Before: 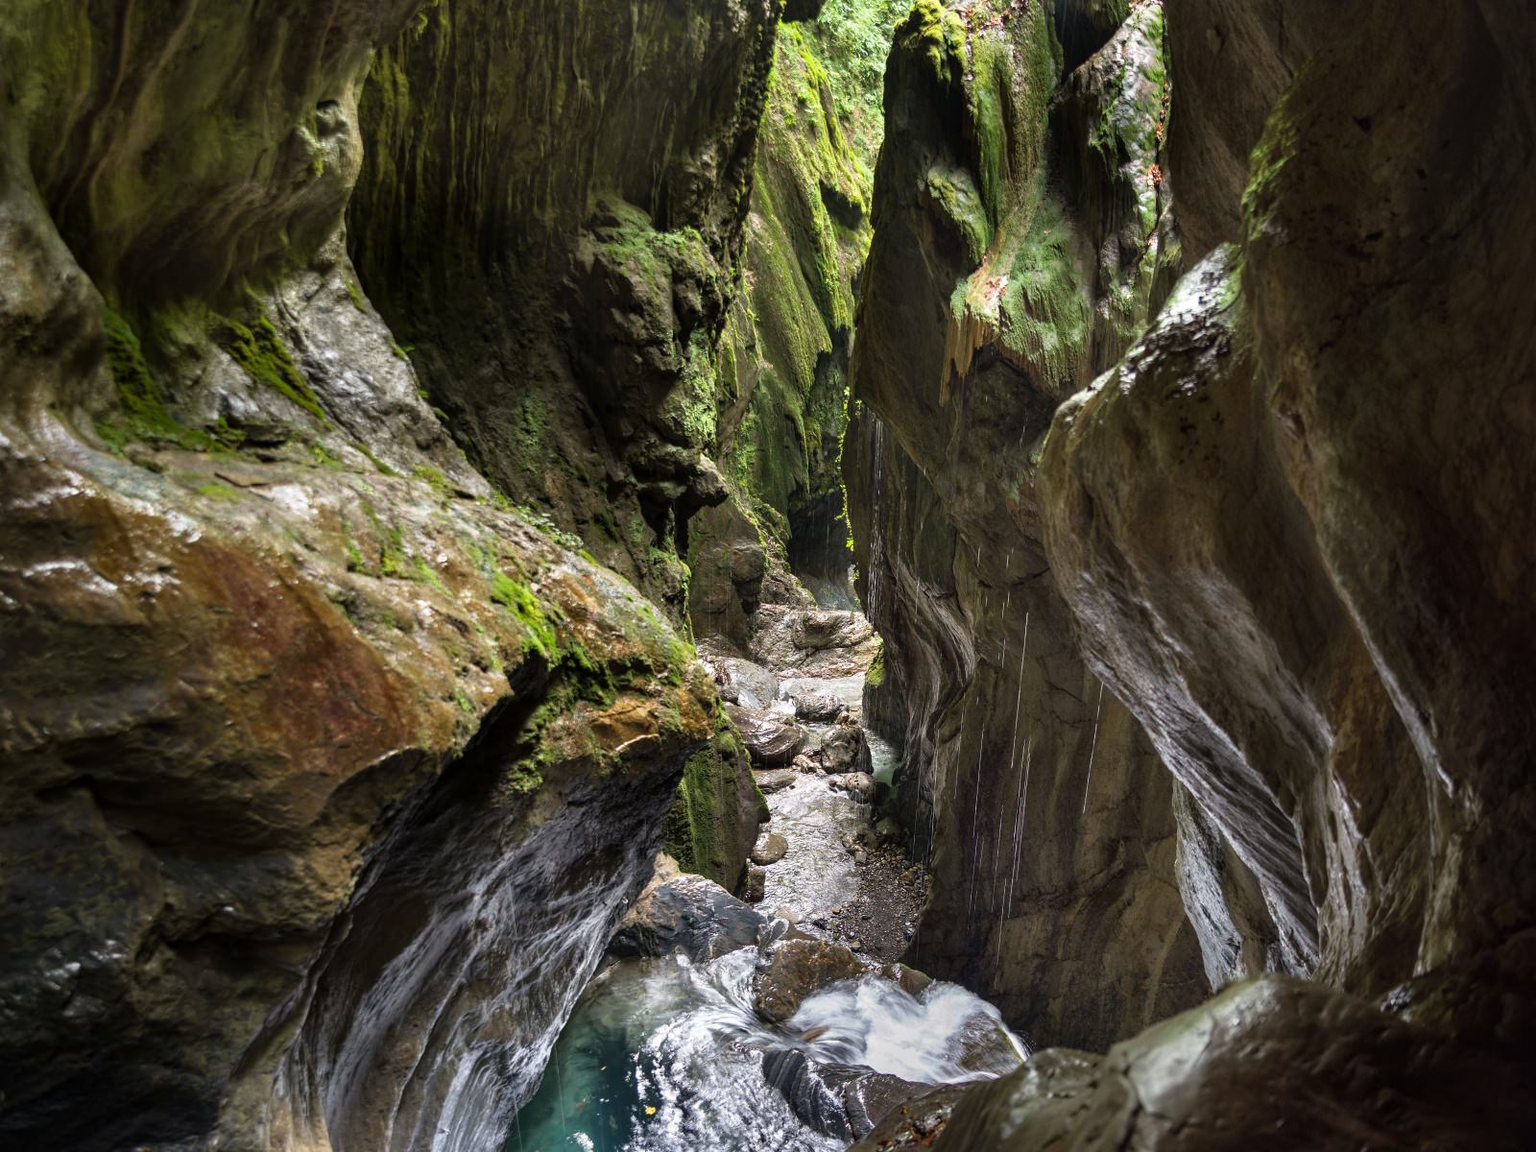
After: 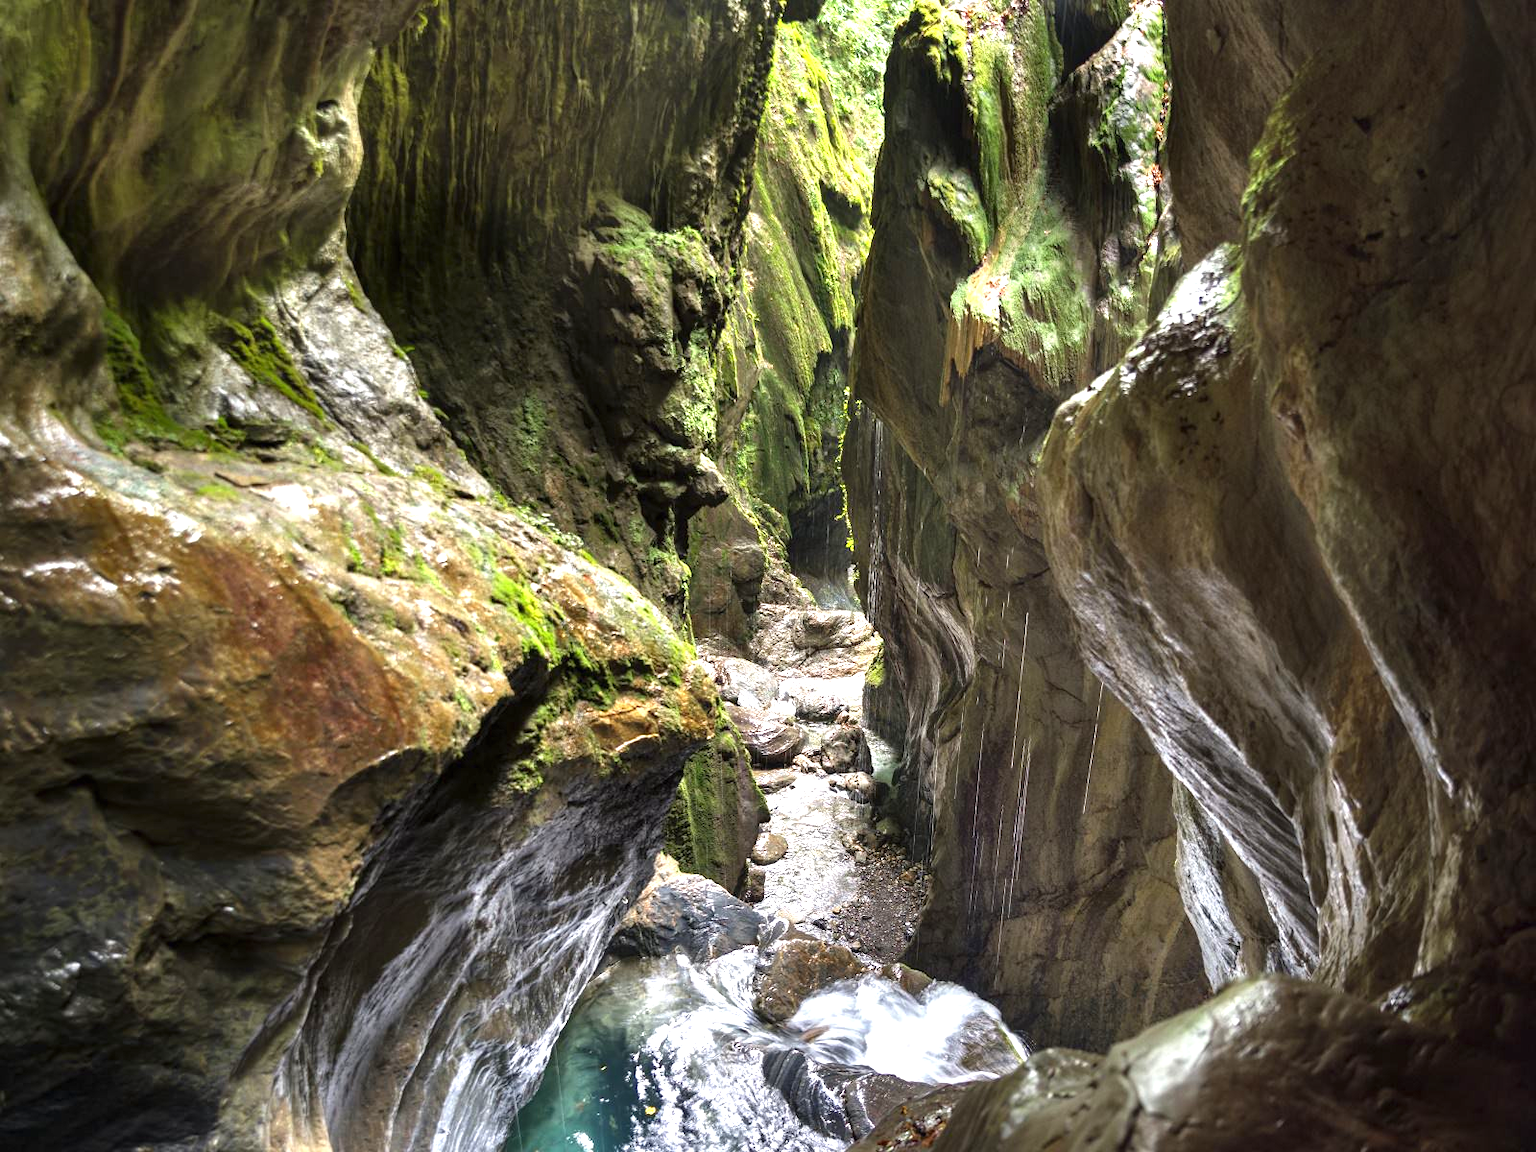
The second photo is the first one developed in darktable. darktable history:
tone equalizer: on, module defaults
exposure: black level correction 0, exposure 1 EV, compensate highlight preservation false
